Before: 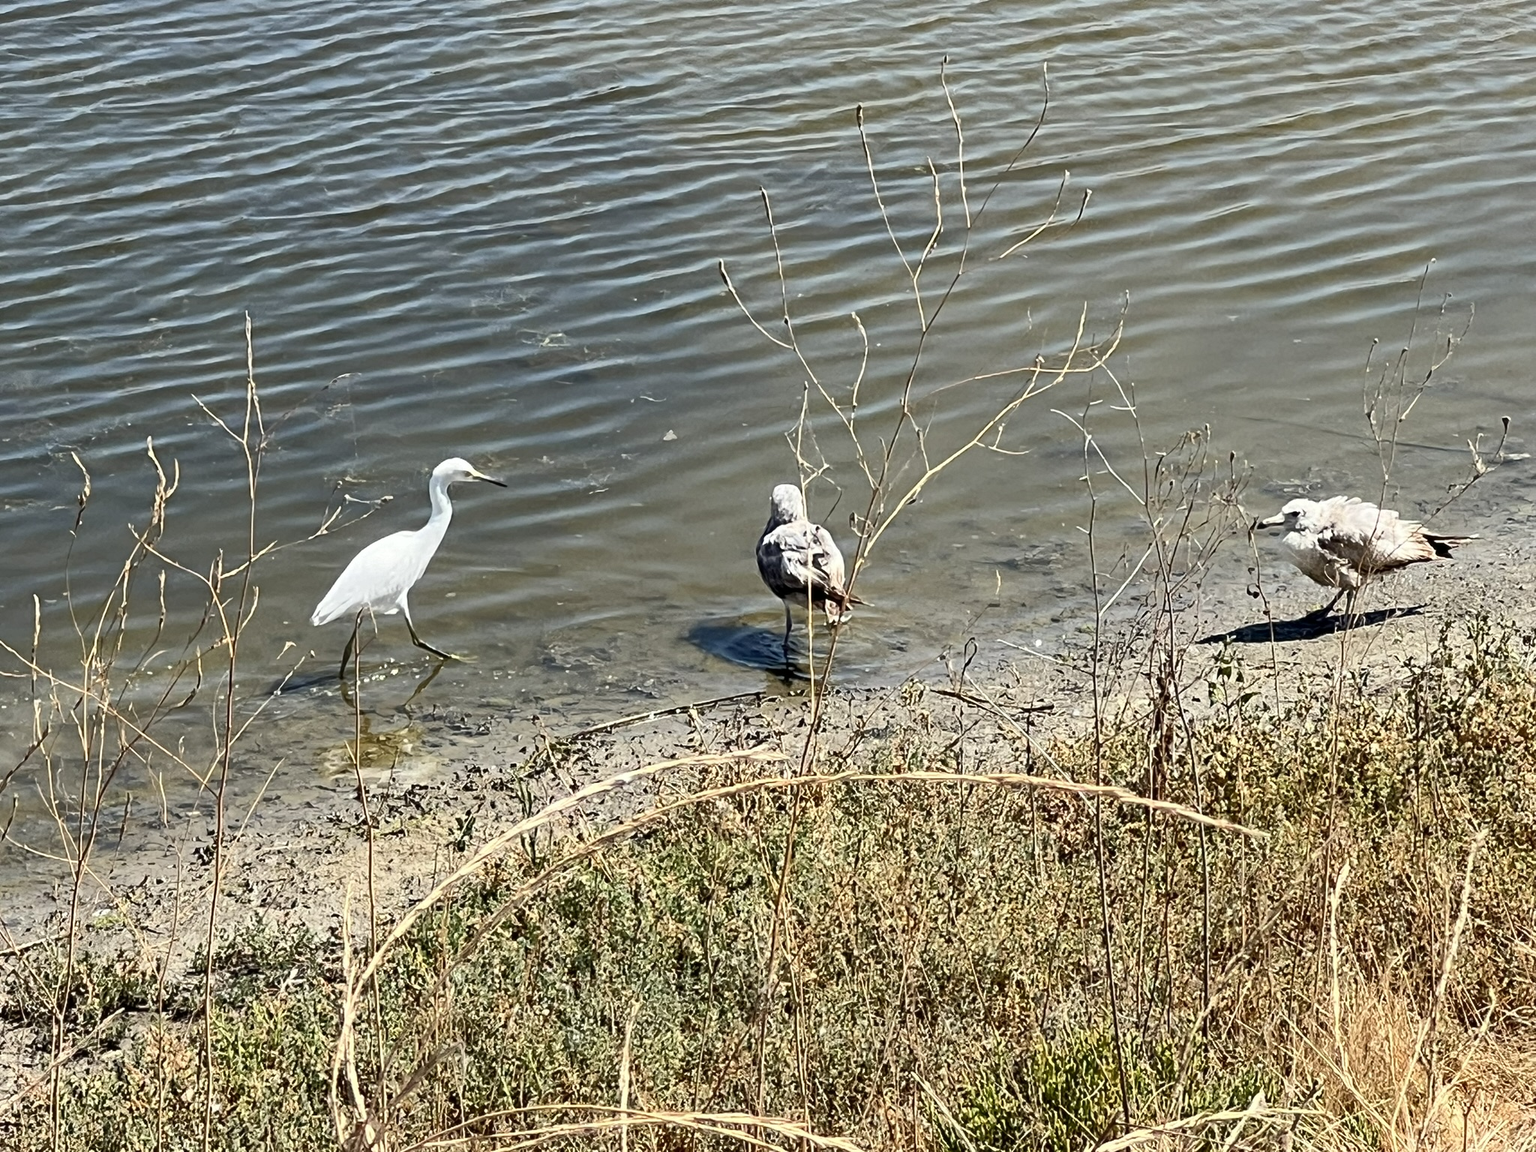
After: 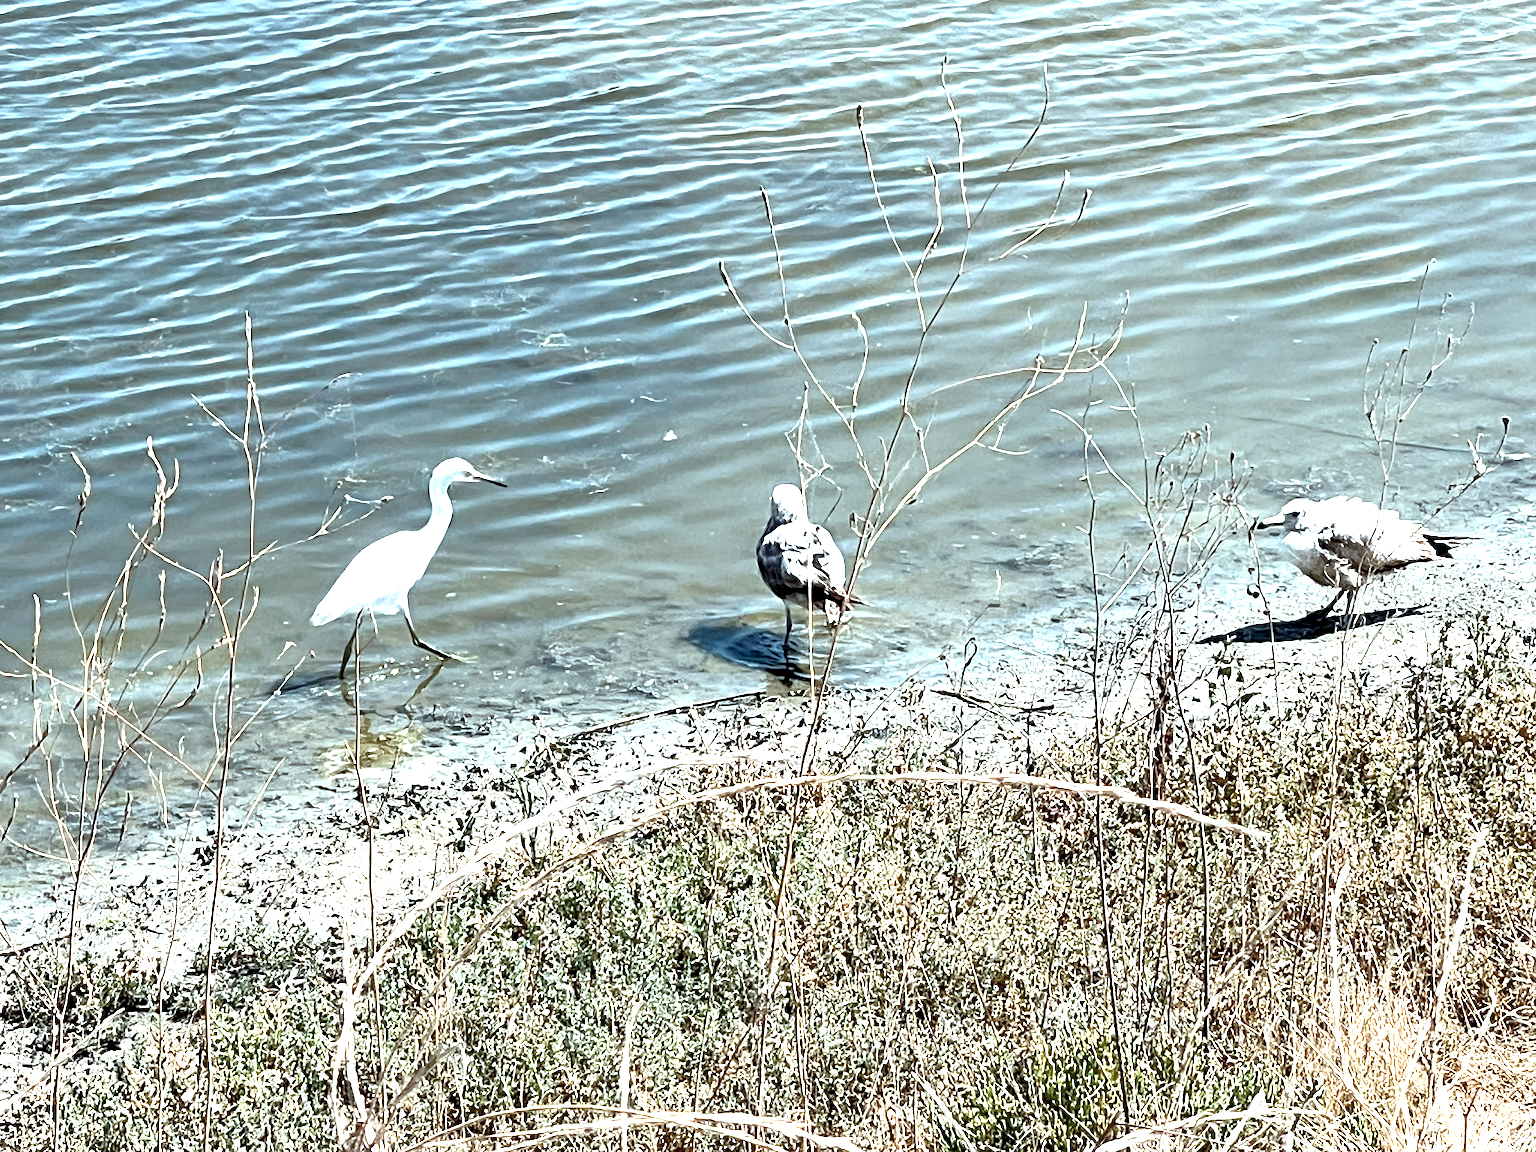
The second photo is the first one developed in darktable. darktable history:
tone equalizer: -8 EV -1.84 EV, -7 EV -1.17 EV, -6 EV -1.62 EV, mask exposure compensation -0.501 EV
color correction: highlights a* -12.85, highlights b* -17.65, saturation 0.697
exposure: exposure 1.272 EV, compensate highlight preservation false
contrast equalizer: octaves 7, y [[0.6 ×6], [0.55 ×6], [0 ×6], [0 ×6], [0 ×6]], mix 0.316
